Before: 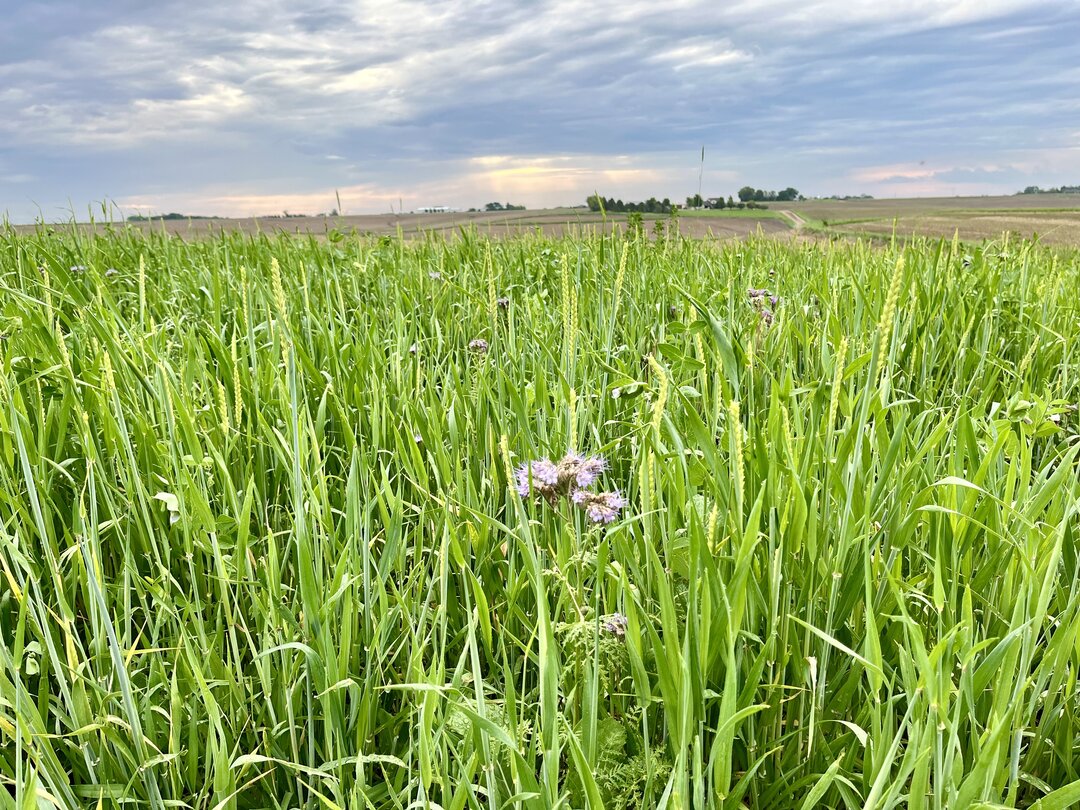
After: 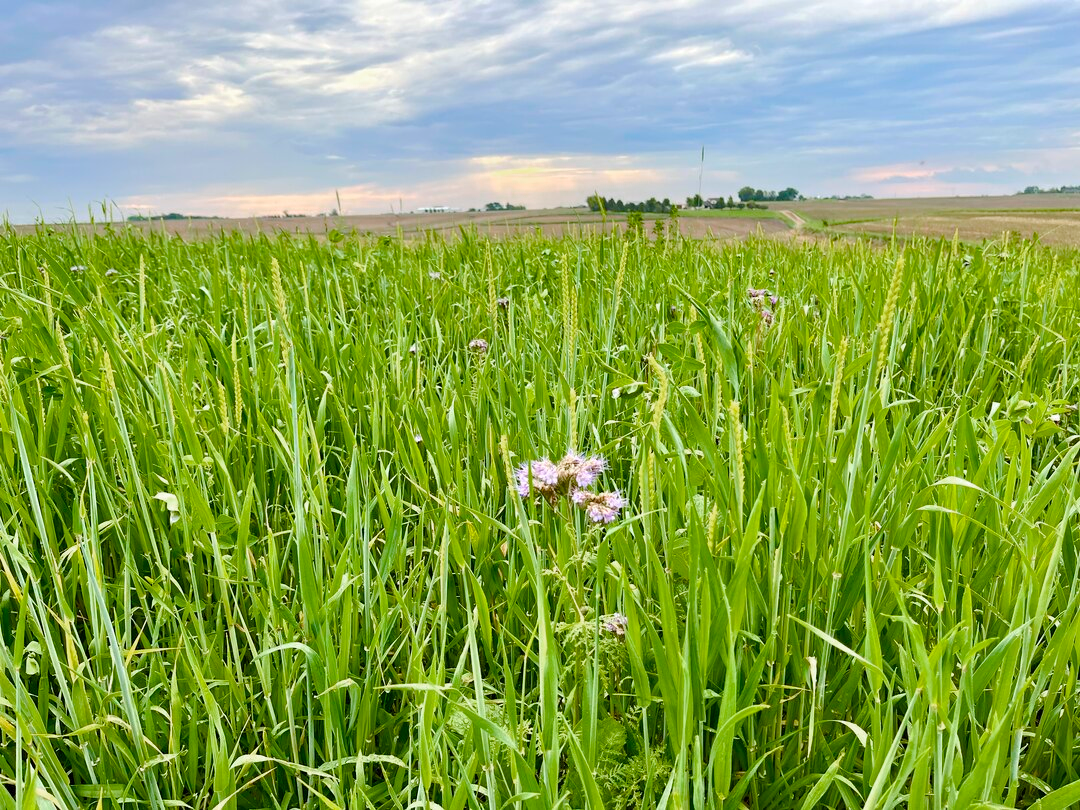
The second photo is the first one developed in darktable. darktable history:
color zones: curves: ch0 [(0, 0.5) (0.143, 0.5) (0.286, 0.456) (0.429, 0.5) (0.571, 0.5) (0.714, 0.5) (0.857, 0.5) (1, 0.5)]; ch1 [(0, 0.5) (0.143, 0.5) (0.286, 0.422) (0.429, 0.5) (0.571, 0.5) (0.714, 0.5) (0.857, 0.5) (1, 0.5)]
color balance rgb: perceptual saturation grading › global saturation 35.034%, perceptual saturation grading › highlights -24.855%, perceptual saturation grading › shadows 25.938%, perceptual brilliance grading › mid-tones 10.323%, perceptual brilliance grading › shadows 15.784%
